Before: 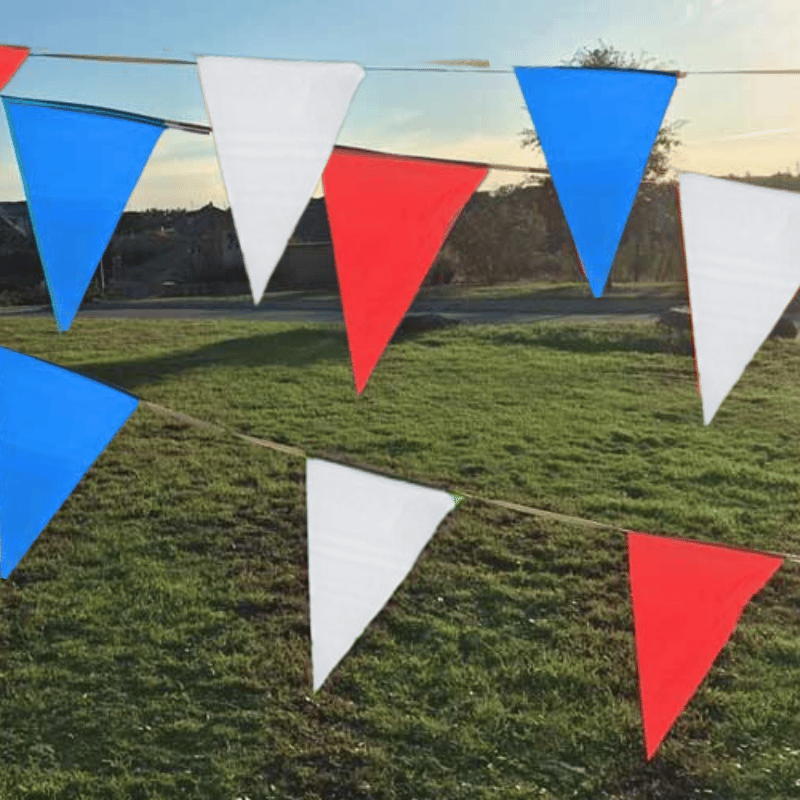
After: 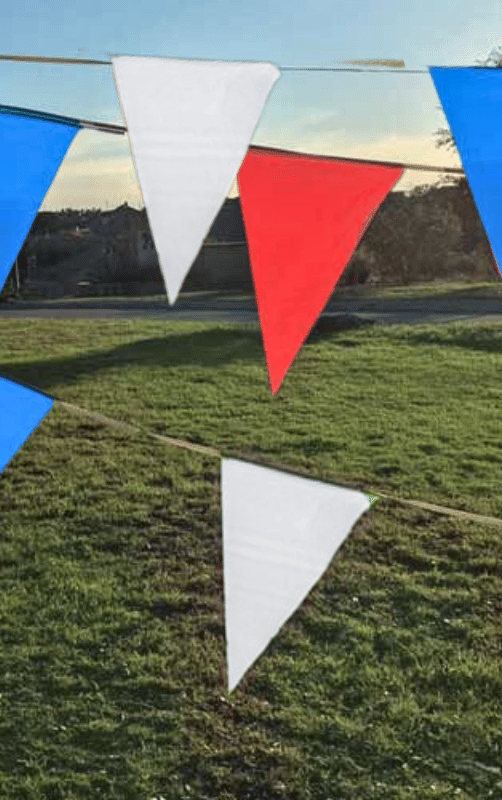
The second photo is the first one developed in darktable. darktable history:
crop: left 10.644%, right 26.528%
local contrast: on, module defaults
